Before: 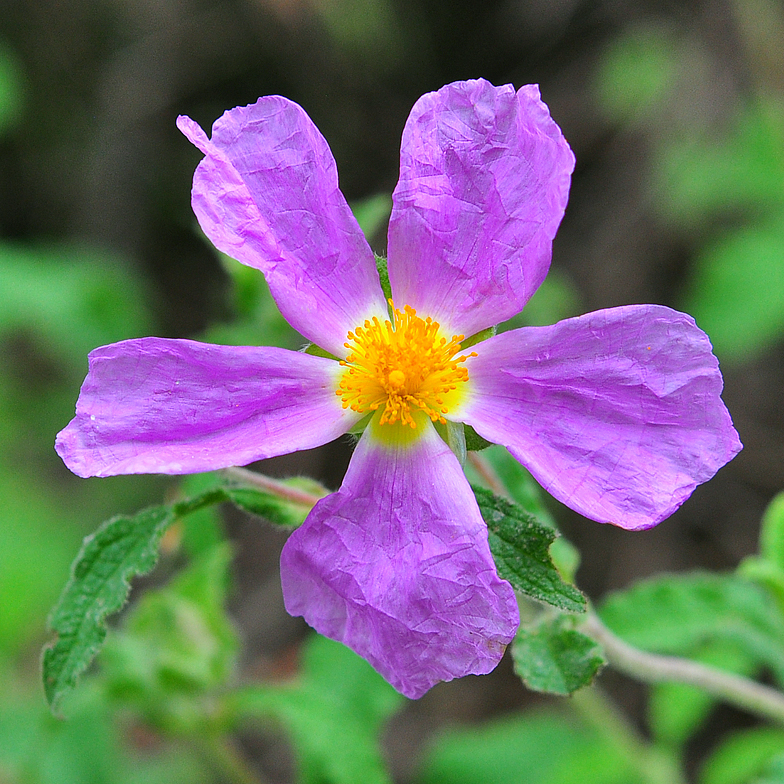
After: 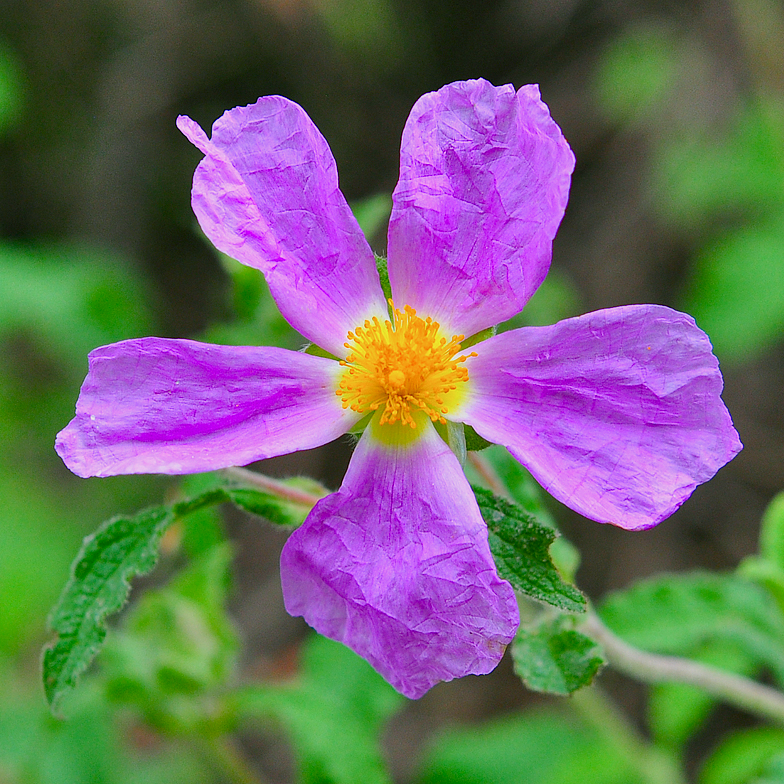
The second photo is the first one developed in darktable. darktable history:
color balance rgb: shadows lift › chroma 1%, shadows lift › hue 113°, highlights gain › chroma 0.2%, highlights gain › hue 333°, perceptual saturation grading › global saturation 20%, perceptual saturation grading › highlights -25%, perceptual saturation grading › shadows 25%, contrast -10%
color correction: highlights a* -0.137, highlights b* 0.137
